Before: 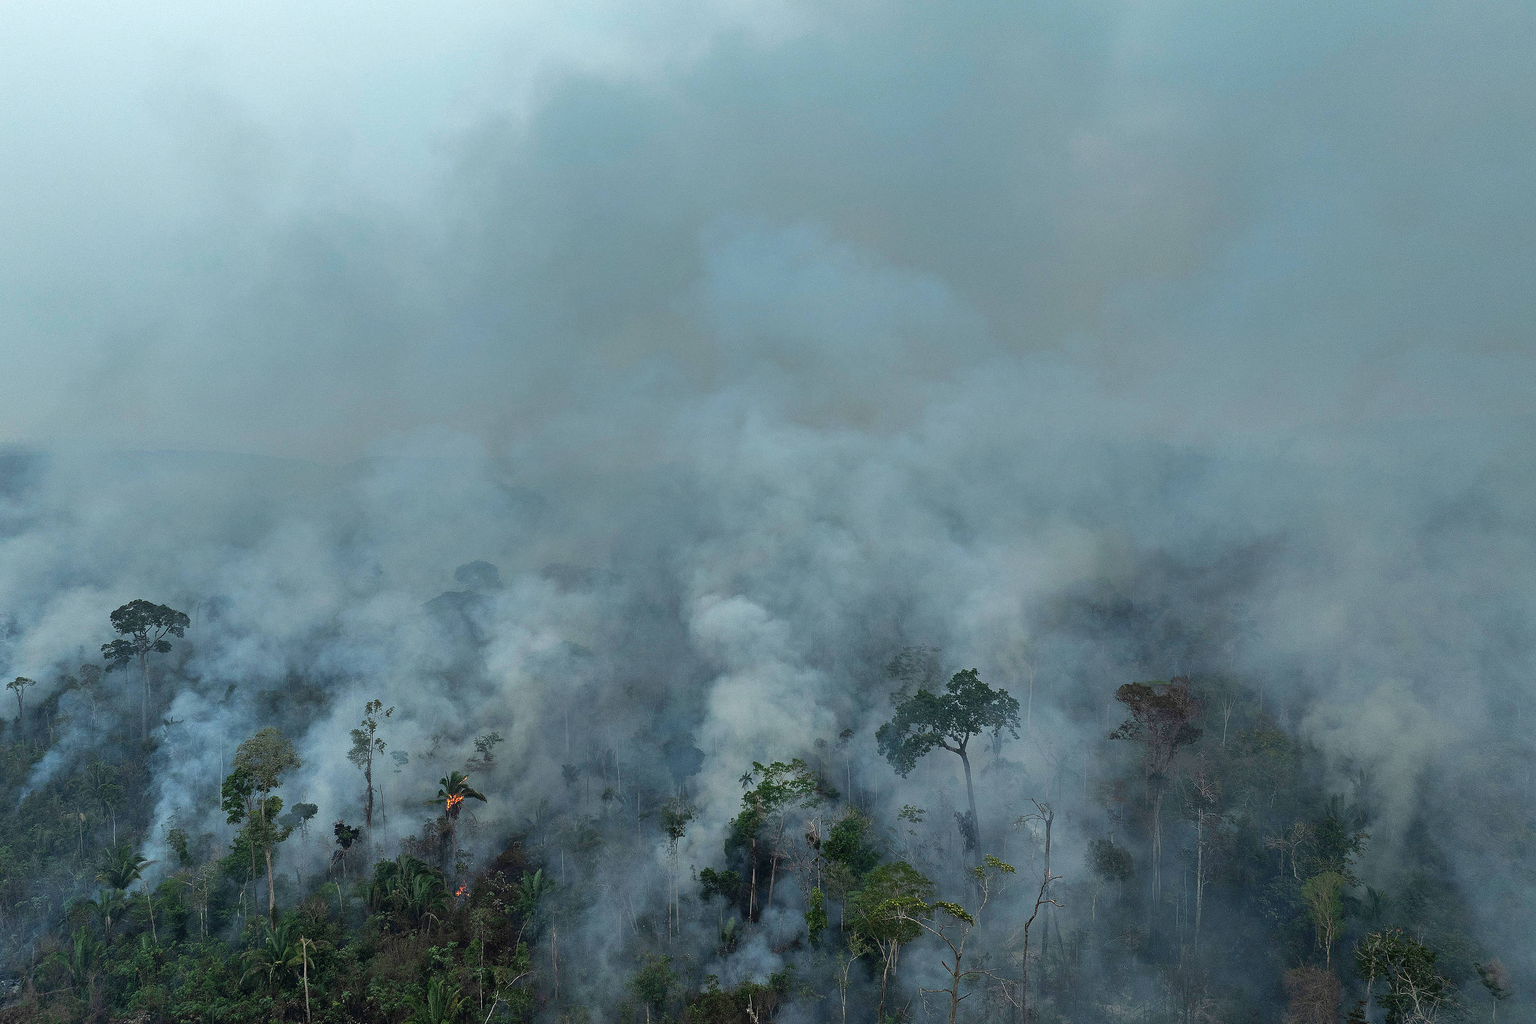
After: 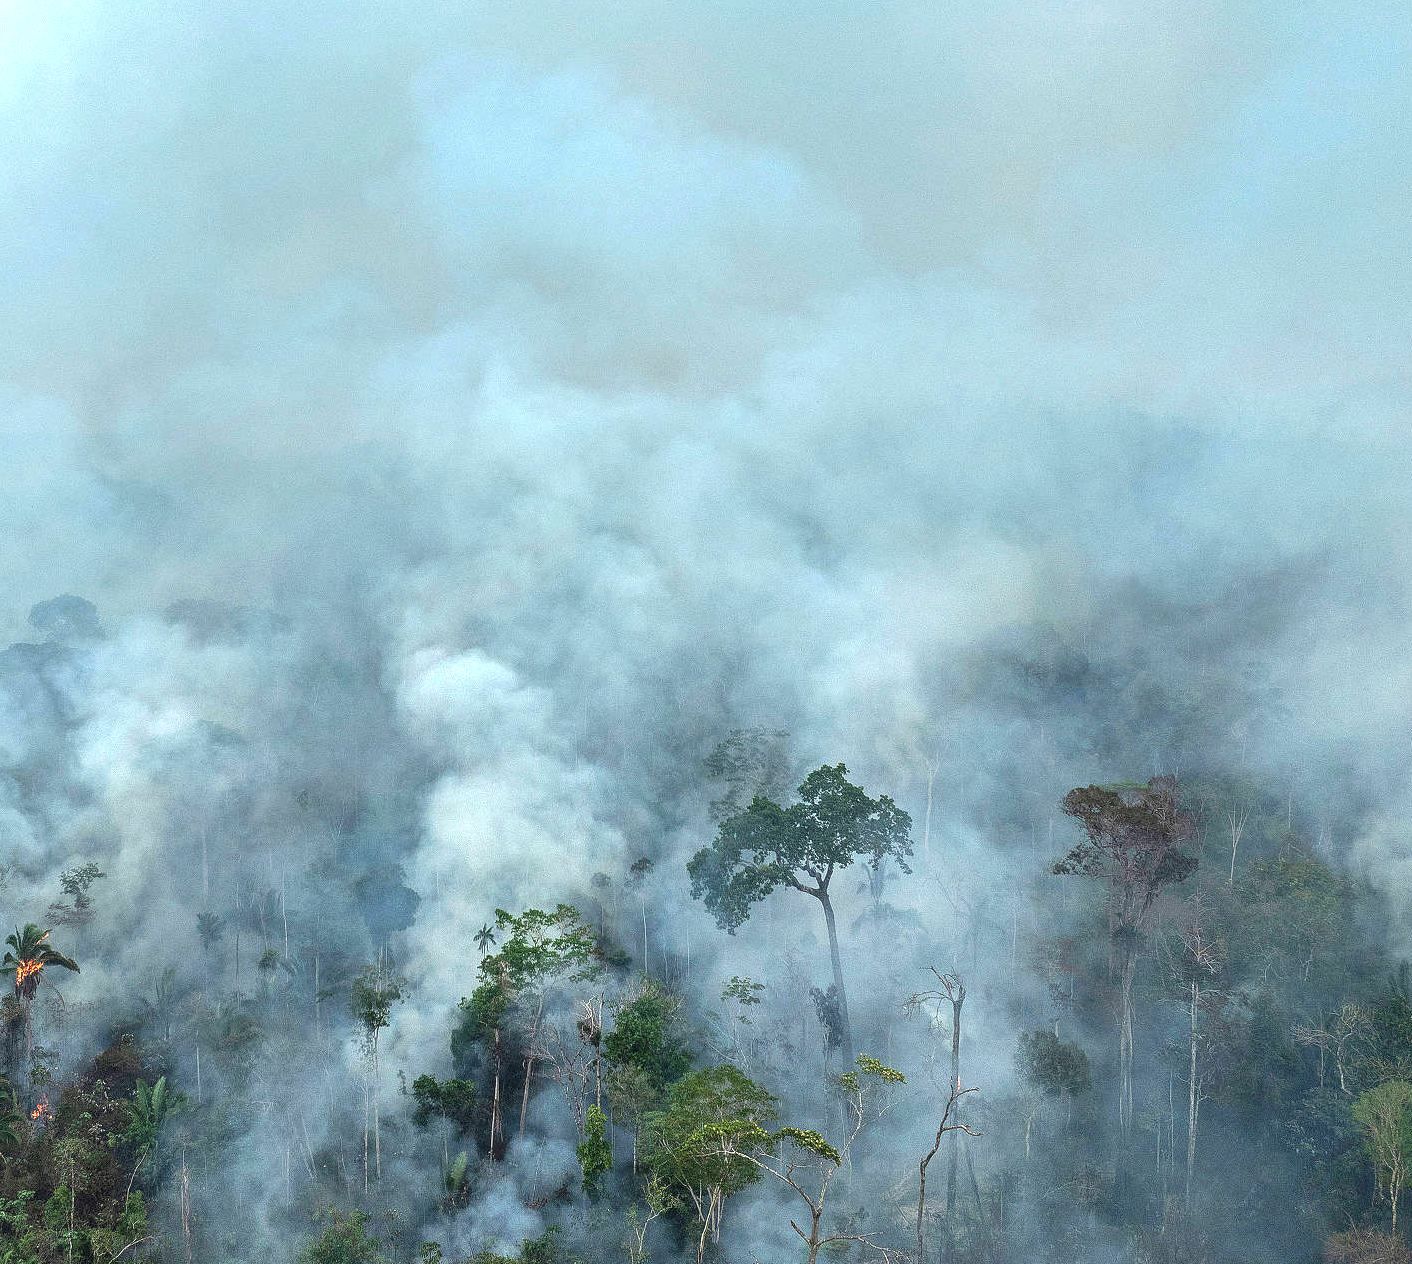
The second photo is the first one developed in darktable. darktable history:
local contrast: detail 110%
crop and rotate: left 28.386%, top 17.599%, right 12.741%, bottom 3.353%
exposure: black level correction 0, exposure 1.188 EV, compensate highlight preservation false
